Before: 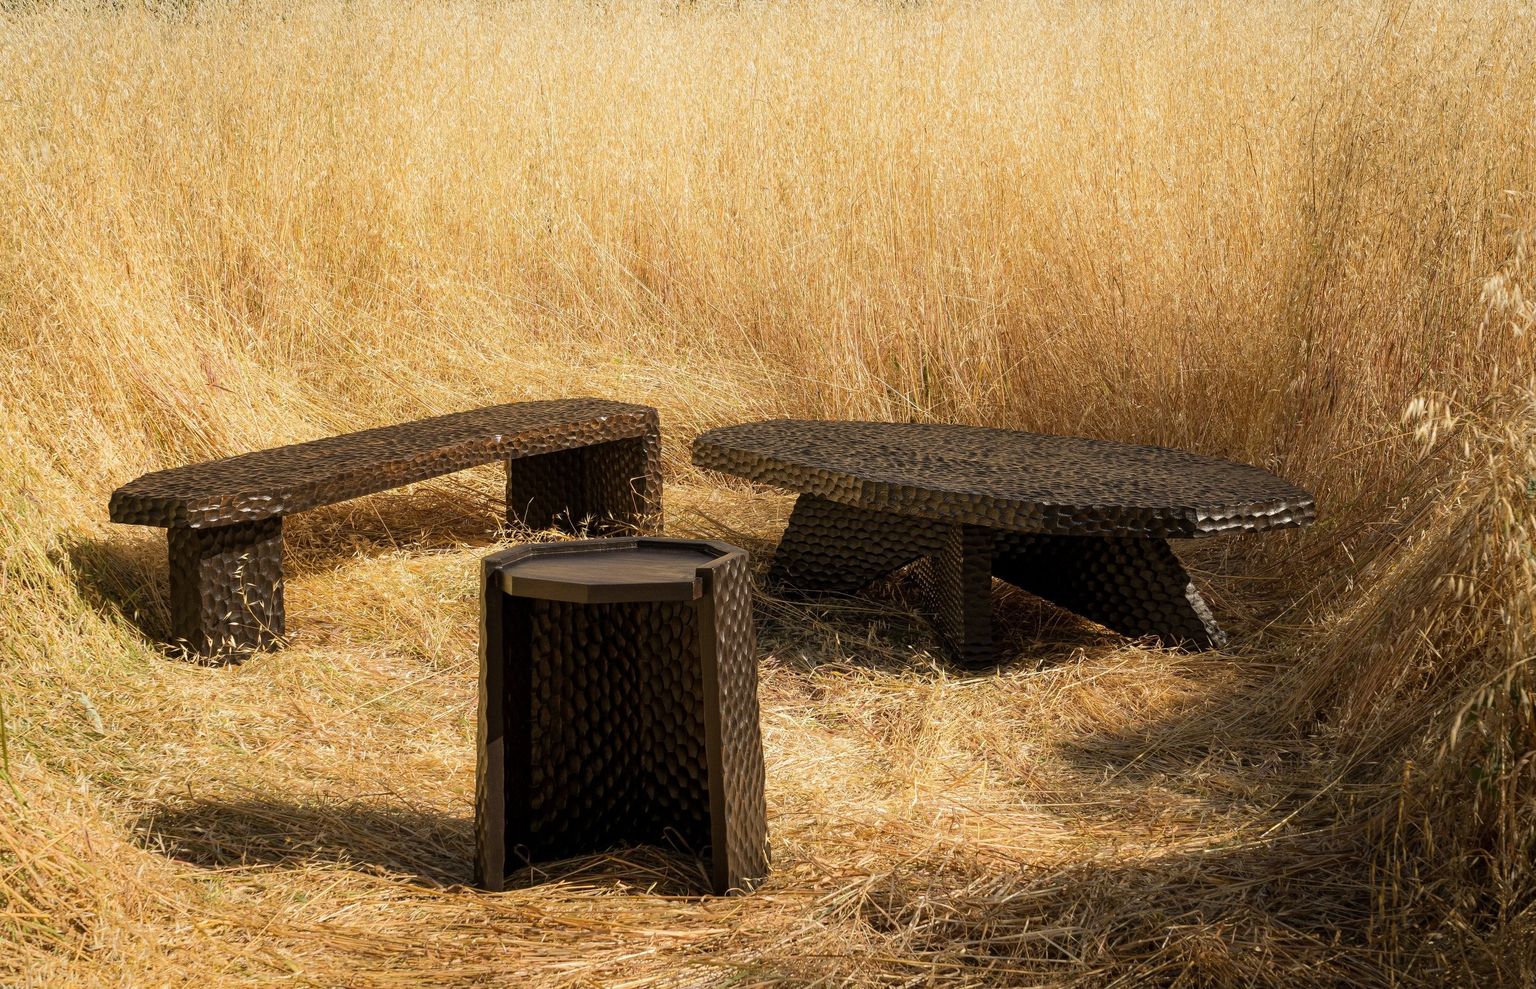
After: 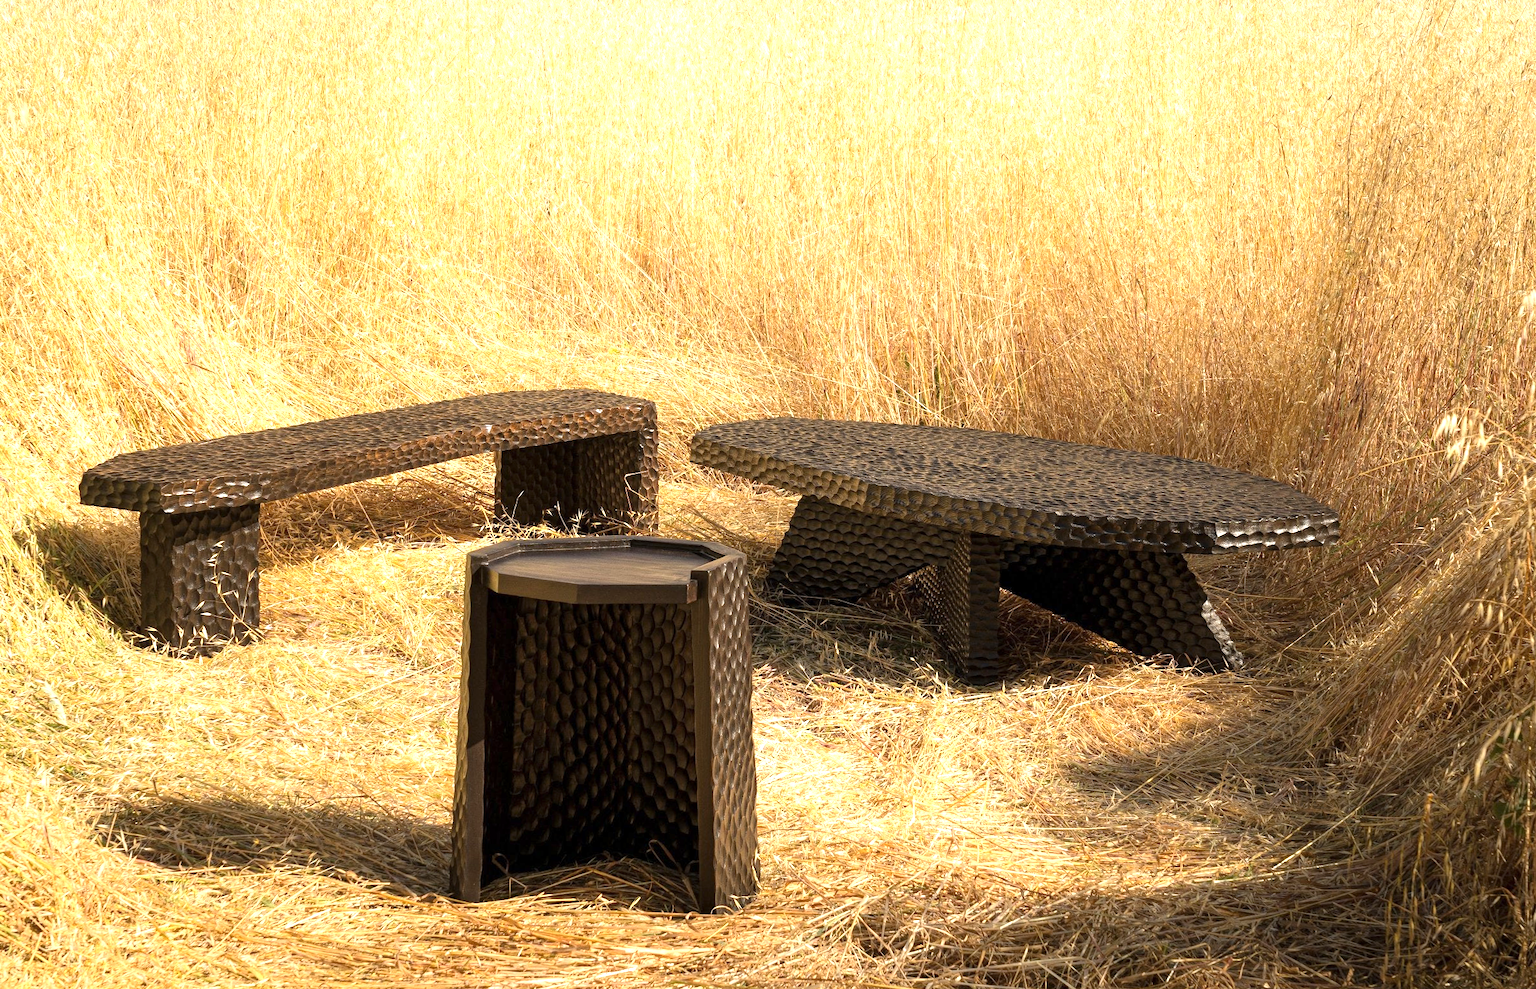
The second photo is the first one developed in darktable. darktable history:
tone equalizer: on, module defaults
crop and rotate: angle -1.69°
exposure: exposure 0.921 EV, compensate highlight preservation false
